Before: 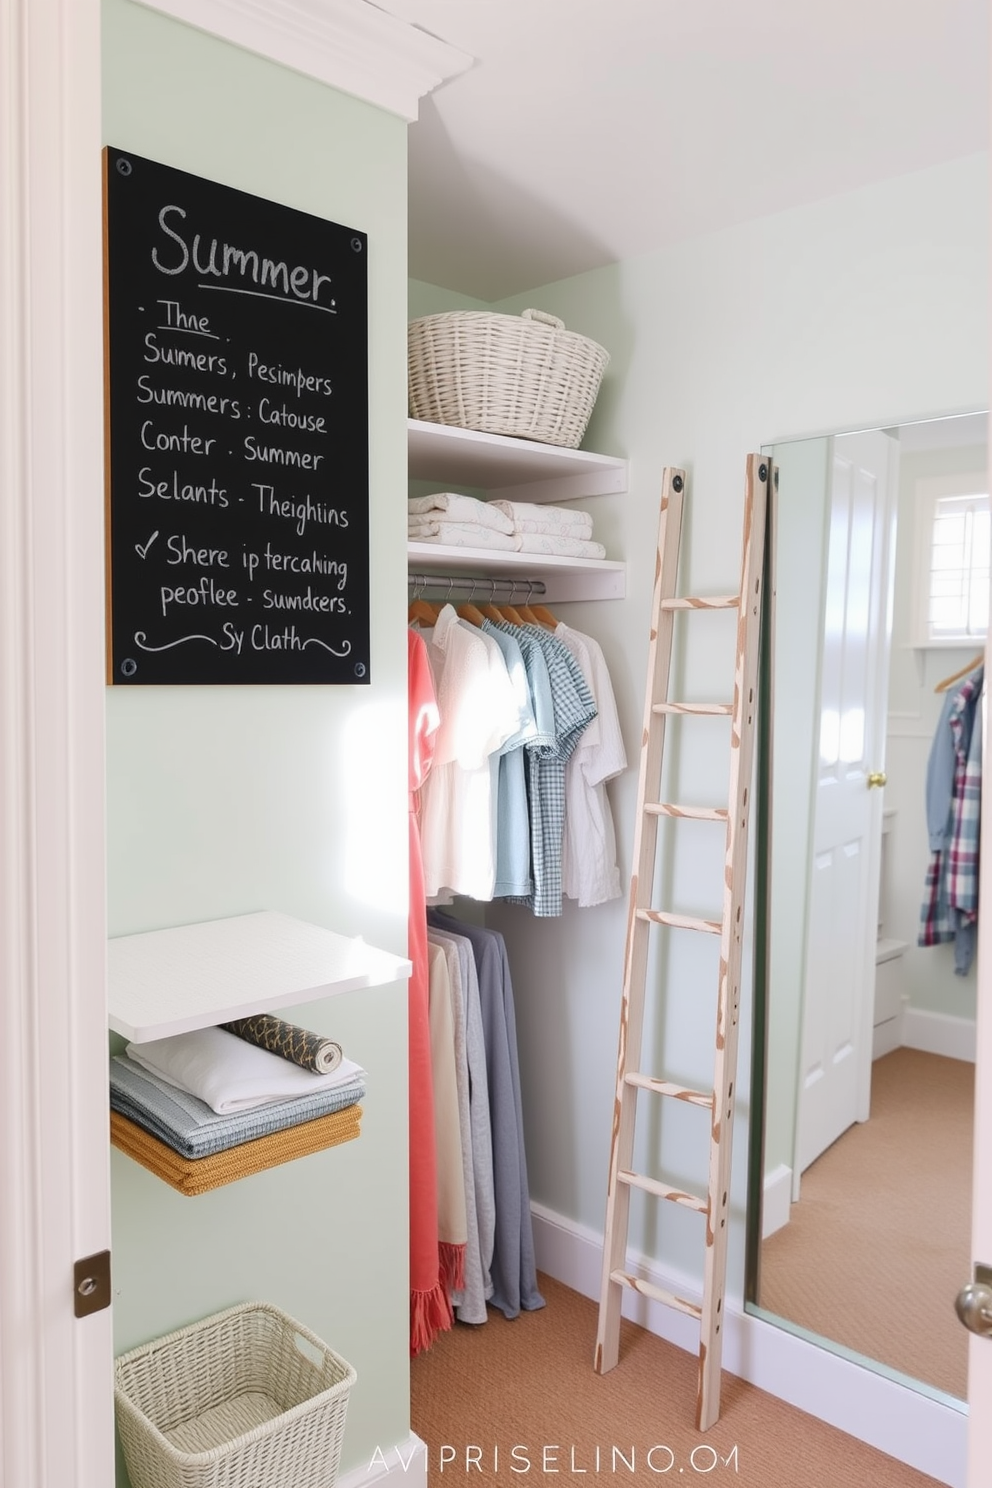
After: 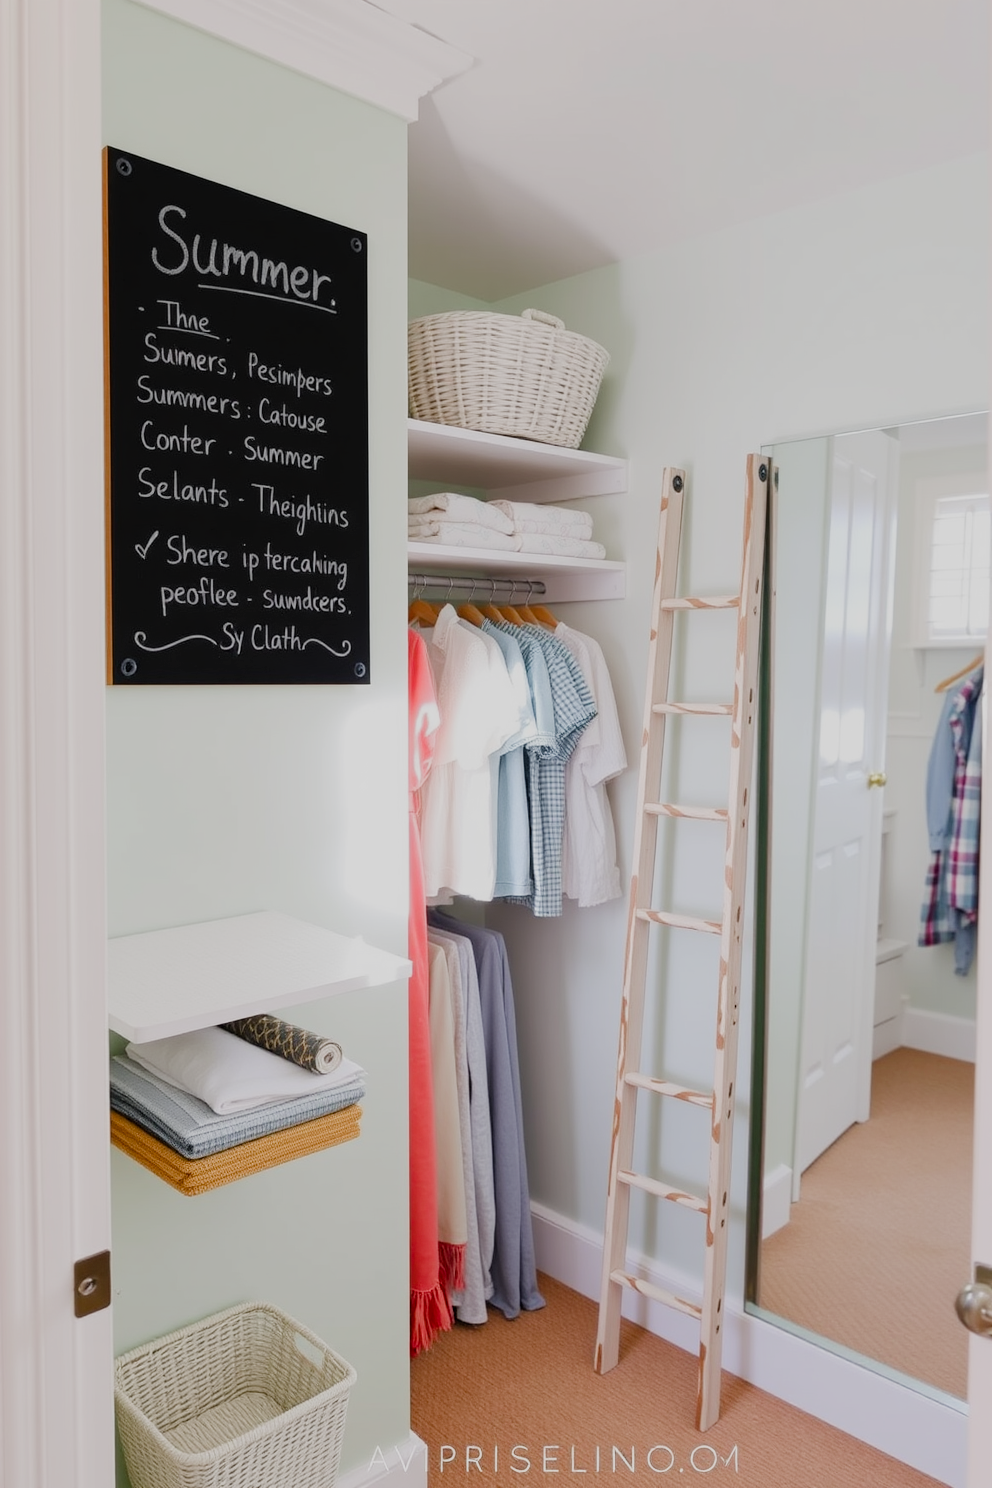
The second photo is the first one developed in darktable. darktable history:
color balance rgb: perceptual saturation grading › global saturation 20%, perceptual saturation grading › highlights -25%, perceptual saturation grading › shadows 25%
filmic rgb: middle gray luminance 18.42%, black relative exposure -11.25 EV, white relative exposure 3.75 EV, threshold 6 EV, target black luminance 0%, hardness 5.87, latitude 57.4%, contrast 0.963, shadows ↔ highlights balance 49.98%, add noise in highlights 0, preserve chrominance luminance Y, color science v3 (2019), use custom middle-gray values true, iterations of high-quality reconstruction 0, contrast in highlights soft, enable highlight reconstruction true
